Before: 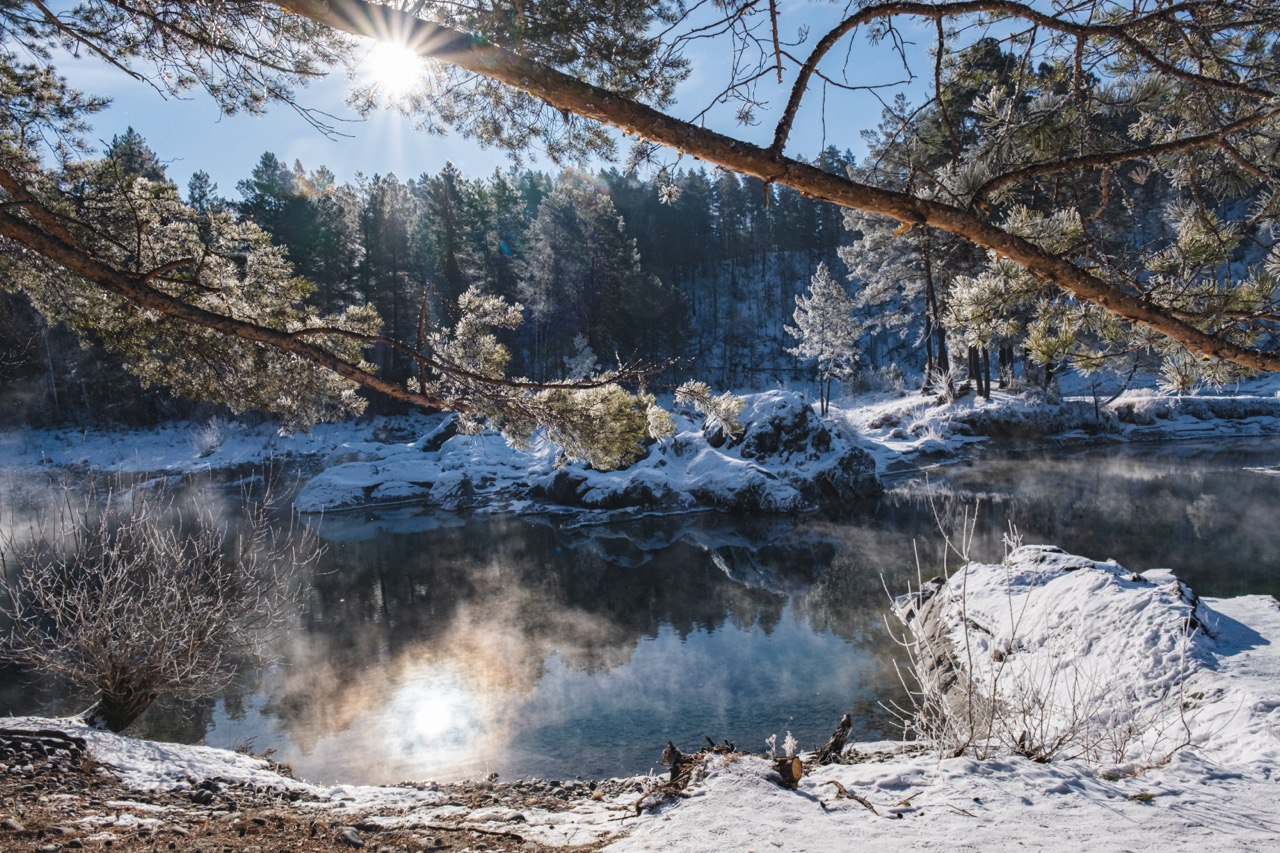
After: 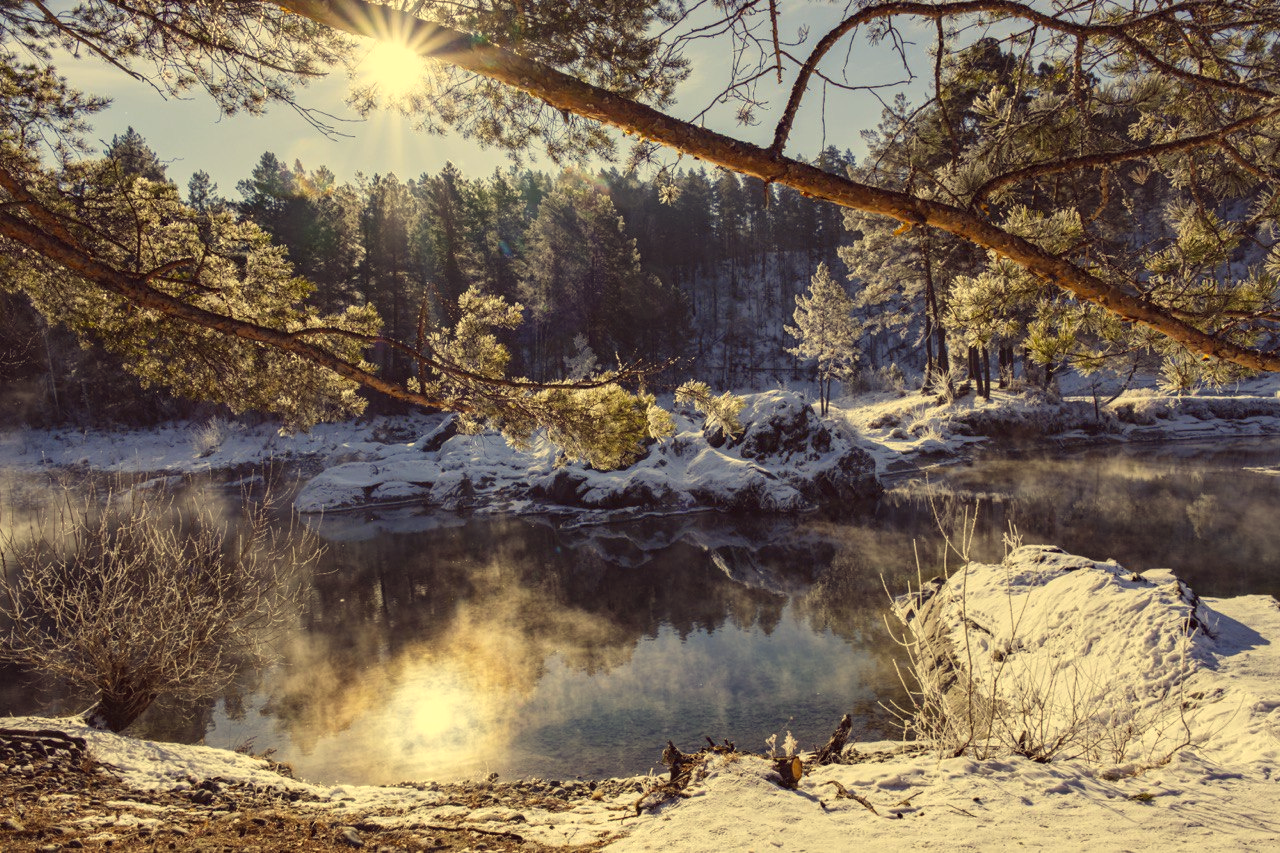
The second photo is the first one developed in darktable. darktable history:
color correction: highlights a* -0.436, highlights b* 39.68, shadows a* 9.29, shadows b* -0.213
